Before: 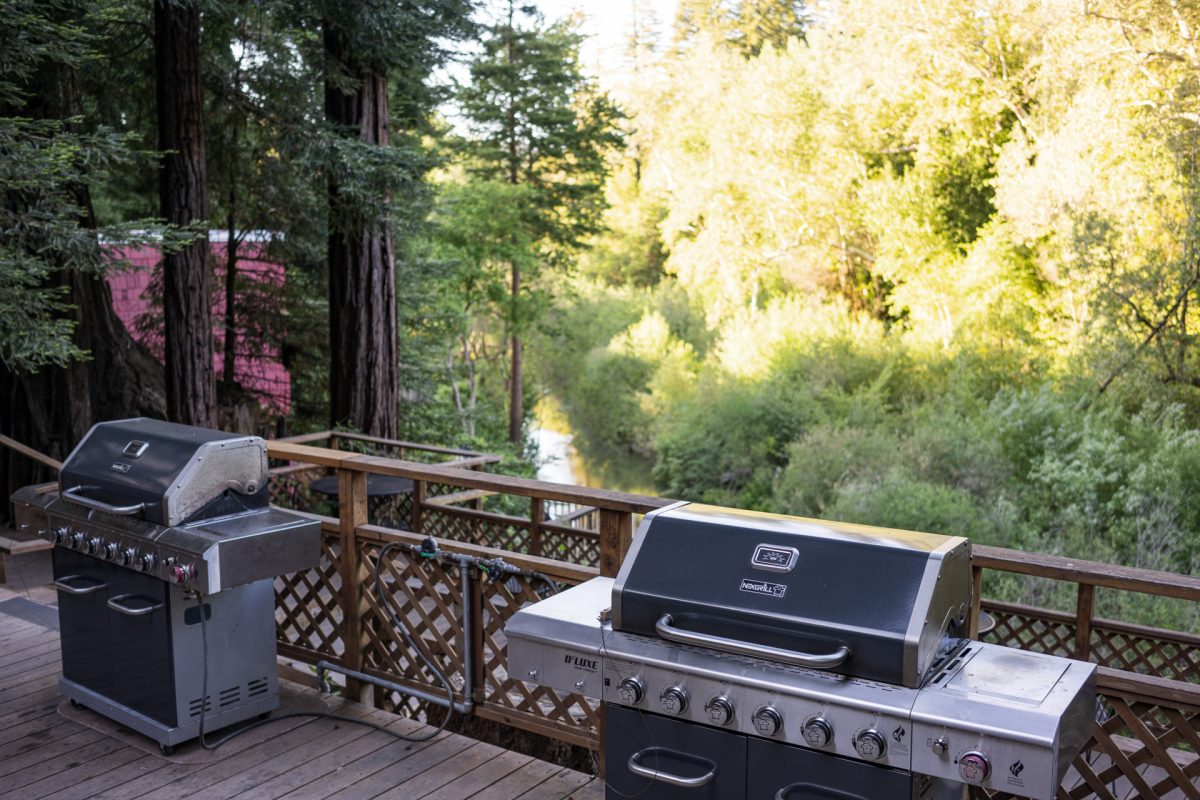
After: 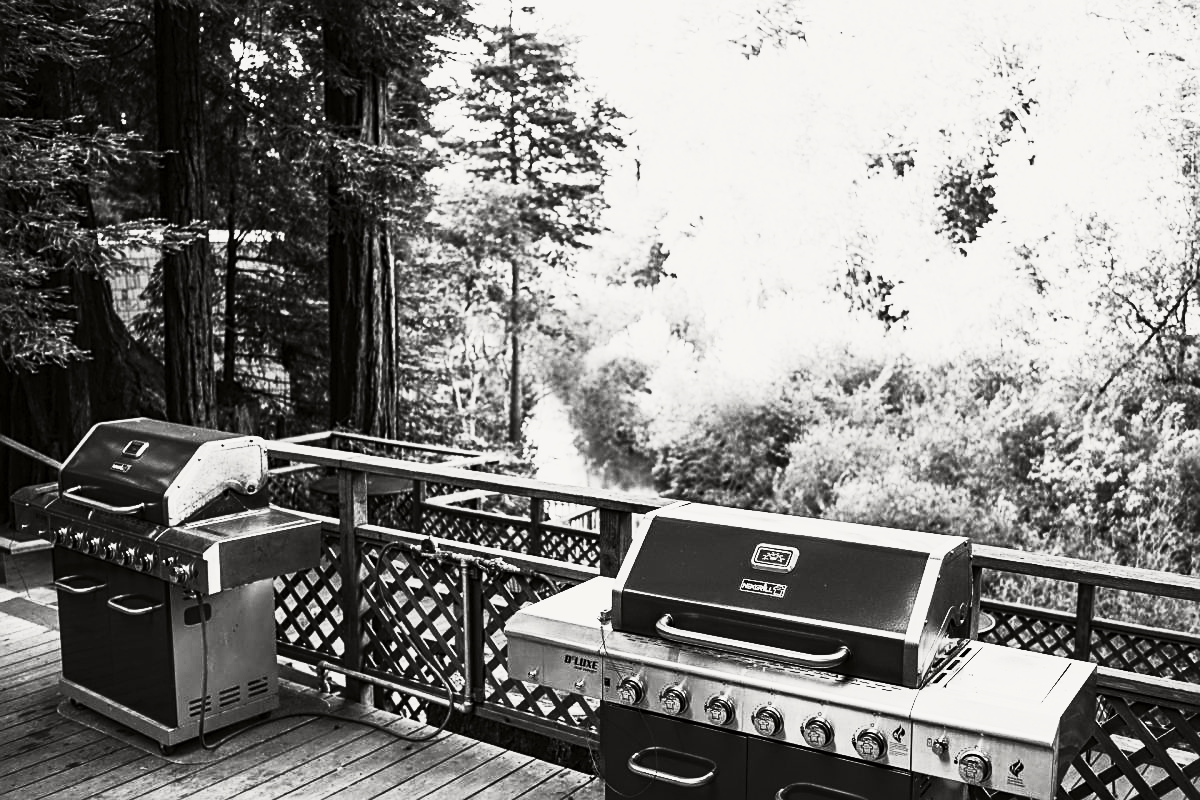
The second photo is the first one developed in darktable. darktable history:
sharpen: on, module defaults
contrast brightness saturation: contrast 0.82, brightness 0.589, saturation 0.606
color calibration: output gray [0.18, 0.41, 0.41, 0], x 0.367, y 0.379, temperature 4397.59 K, gamut compression 1.65
tone curve: curves: ch0 [(0, 0) (0.128, 0.068) (0.292, 0.274) (0.46, 0.482) (0.653, 0.717) (0.819, 0.869) (0.998, 0.969)]; ch1 [(0, 0) (0.384, 0.365) (0.463, 0.45) (0.486, 0.486) (0.503, 0.504) (0.517, 0.517) (0.549, 0.572) (0.583, 0.615) (0.672, 0.699) (0.774, 0.817) (1, 1)]; ch2 [(0, 0) (0.374, 0.344) (0.446, 0.443) (0.494, 0.5) (0.527, 0.529) (0.565, 0.591) (0.644, 0.682) (1, 1)], color space Lab, independent channels
